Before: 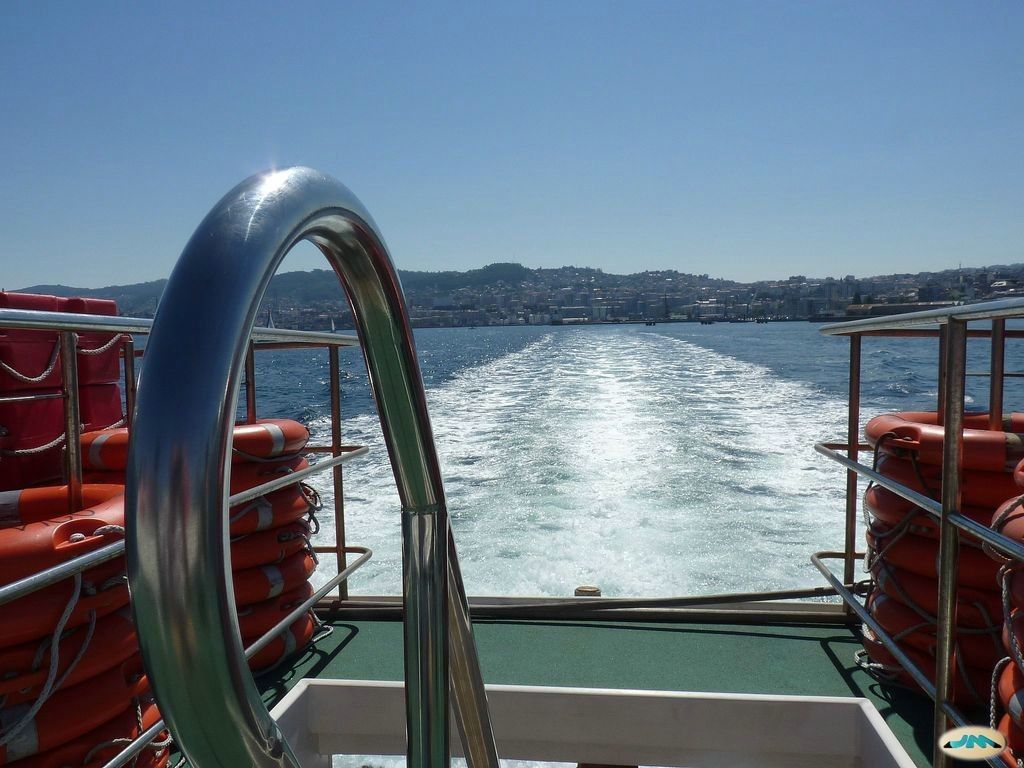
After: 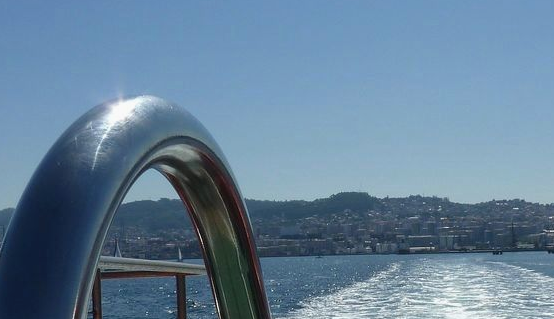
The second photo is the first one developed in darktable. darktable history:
crop: left 14.971%, top 9.287%, right 30.867%, bottom 49.137%
exposure: exposure -0.059 EV, compensate exposure bias true, compensate highlight preservation false
